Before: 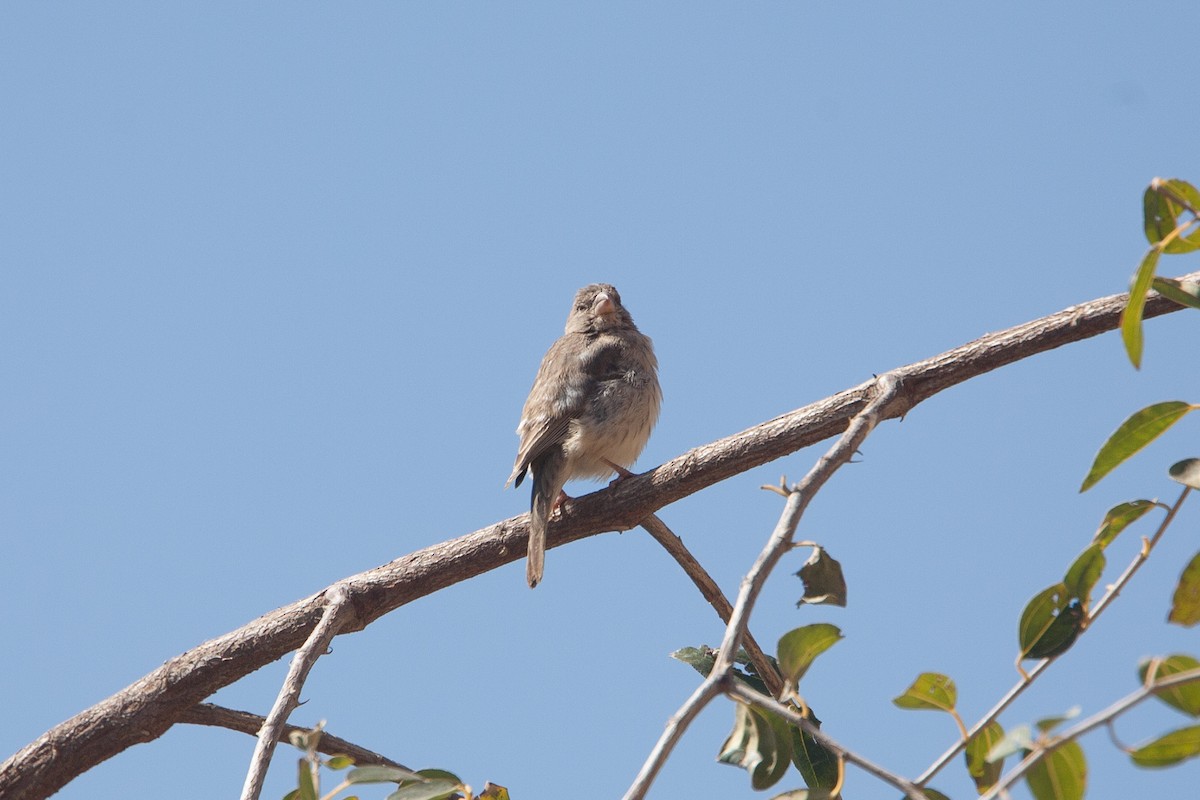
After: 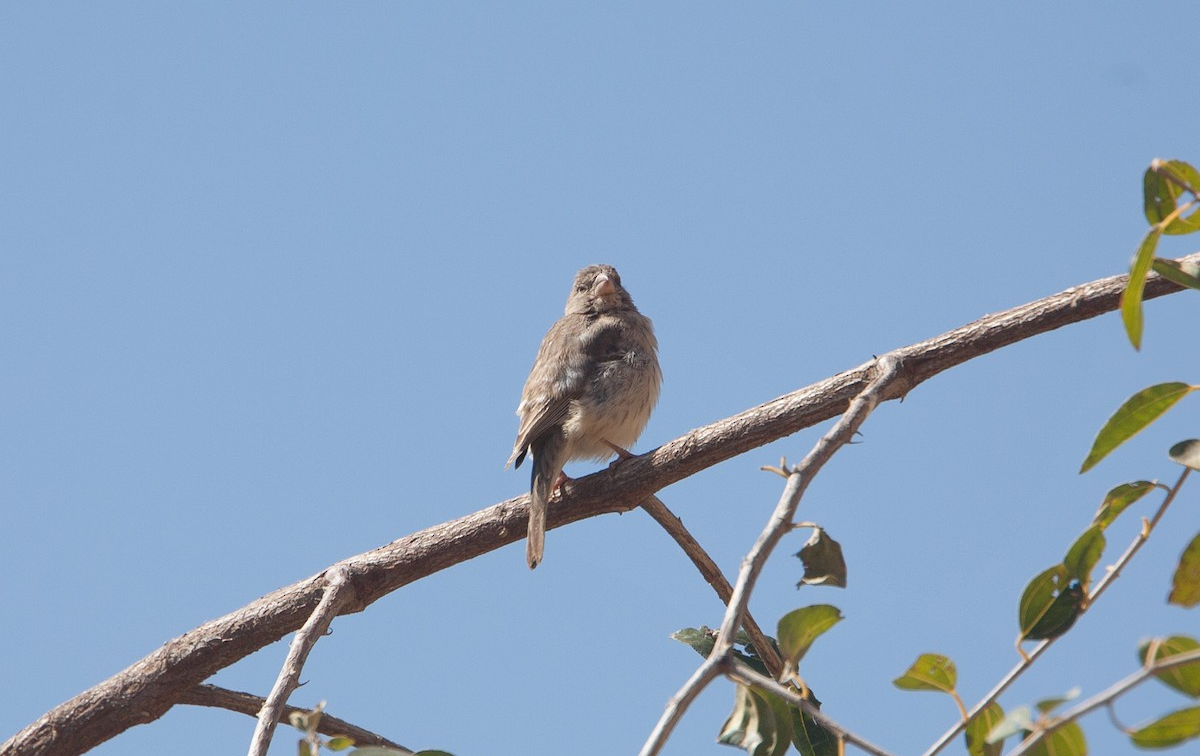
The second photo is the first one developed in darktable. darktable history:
shadows and highlights: shadows 25, highlights -25
crop and rotate: top 2.479%, bottom 3.018%
